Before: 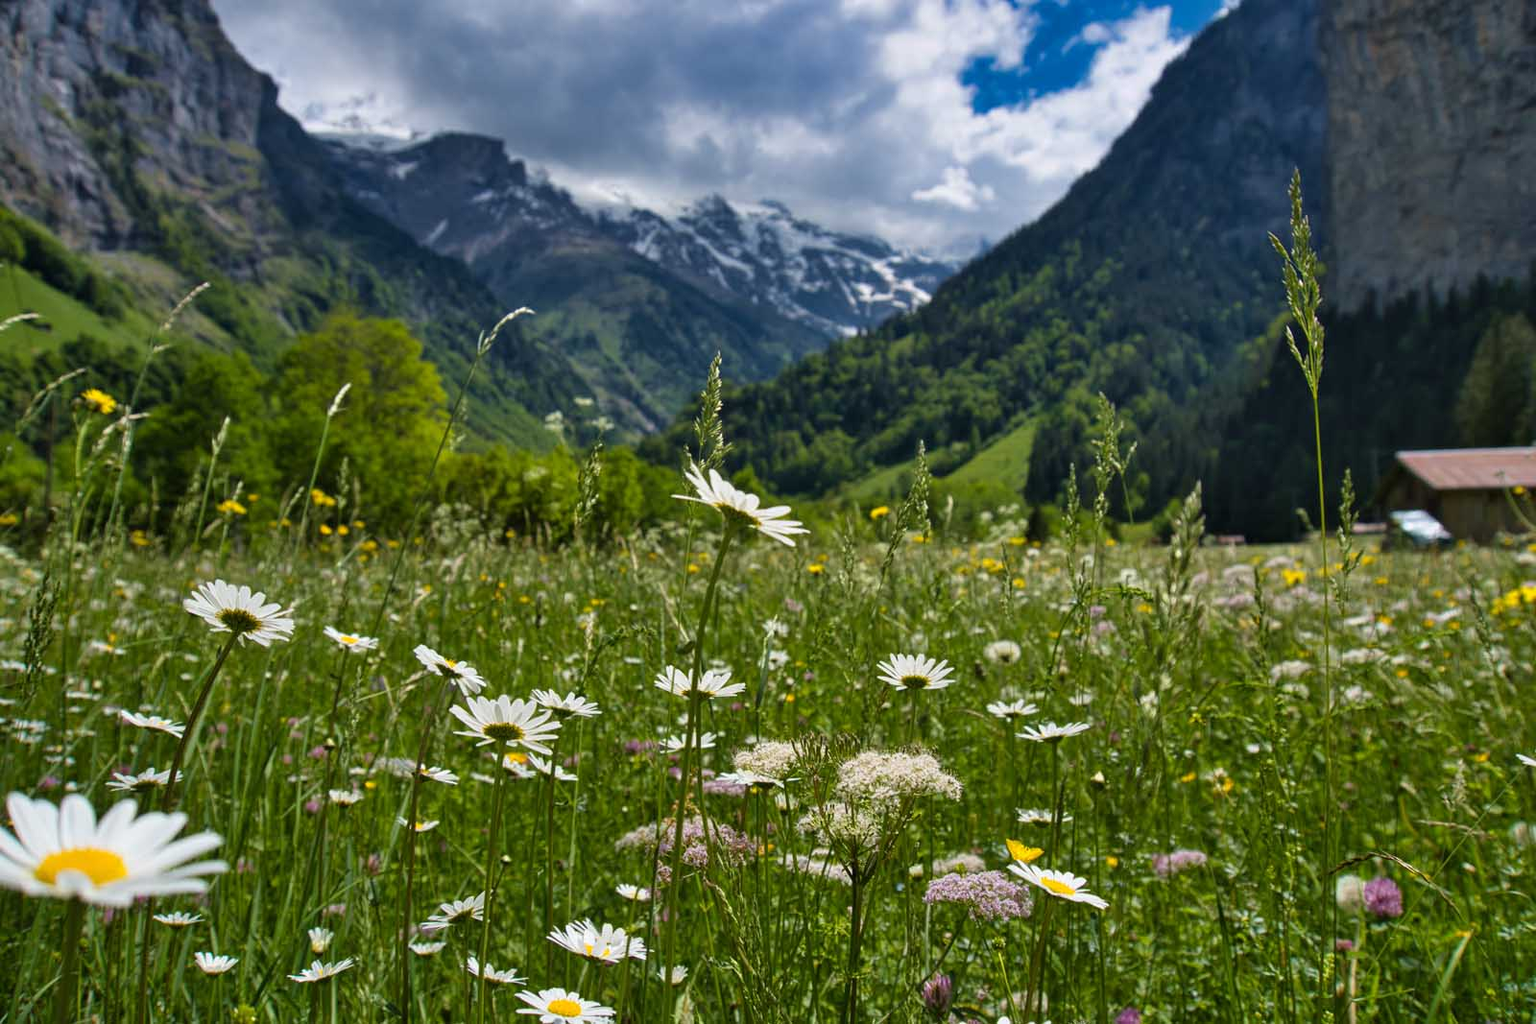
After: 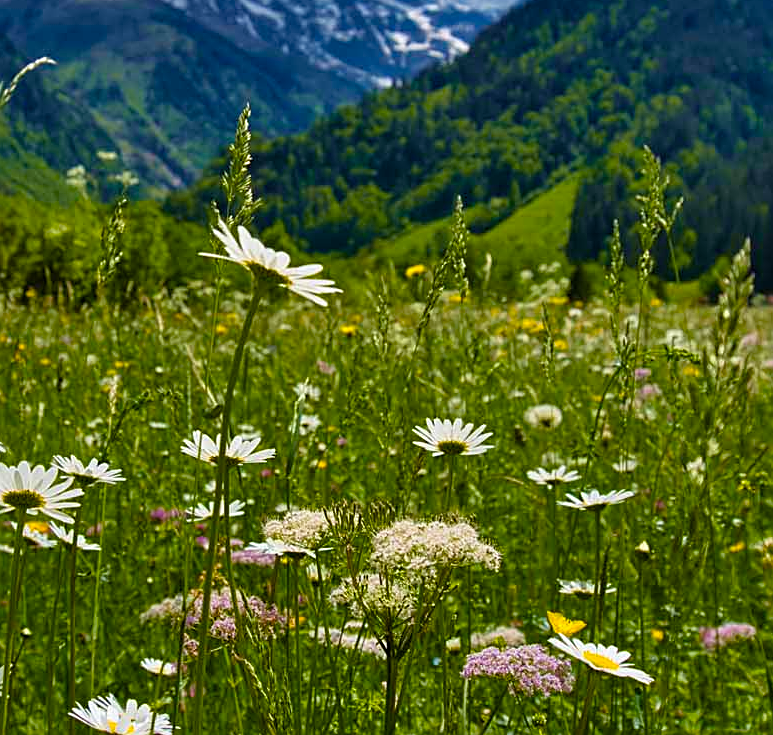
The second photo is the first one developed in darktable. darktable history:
sharpen: on, module defaults
color balance rgb: shadows lift › chroma 2.978%, shadows lift › hue 280.99°, perceptual saturation grading › global saturation 20%, perceptual saturation grading › highlights -13.985%, perceptual saturation grading › shadows 49.654%, global vibrance 20%
crop: left 31.363%, top 24.668%, right 20.305%, bottom 6.36%
velvia: on, module defaults
